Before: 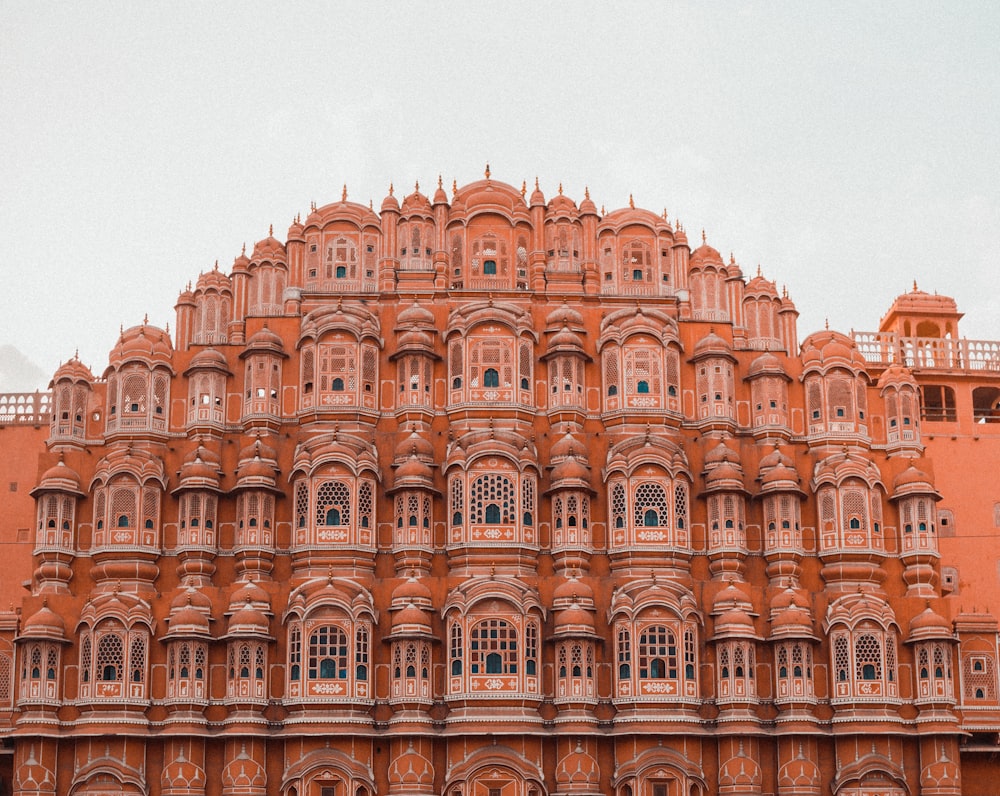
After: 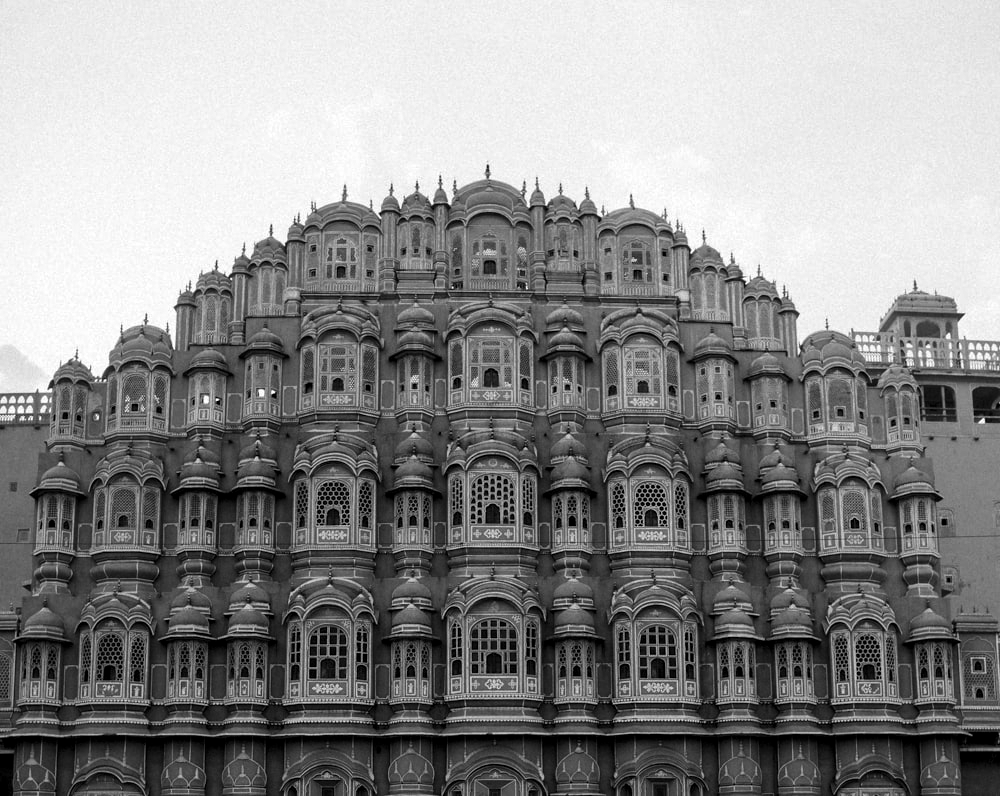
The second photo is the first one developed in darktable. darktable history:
haze removal: compatibility mode true, adaptive false
levels: levels [0.101, 0.578, 0.953]
monochrome: on, module defaults
